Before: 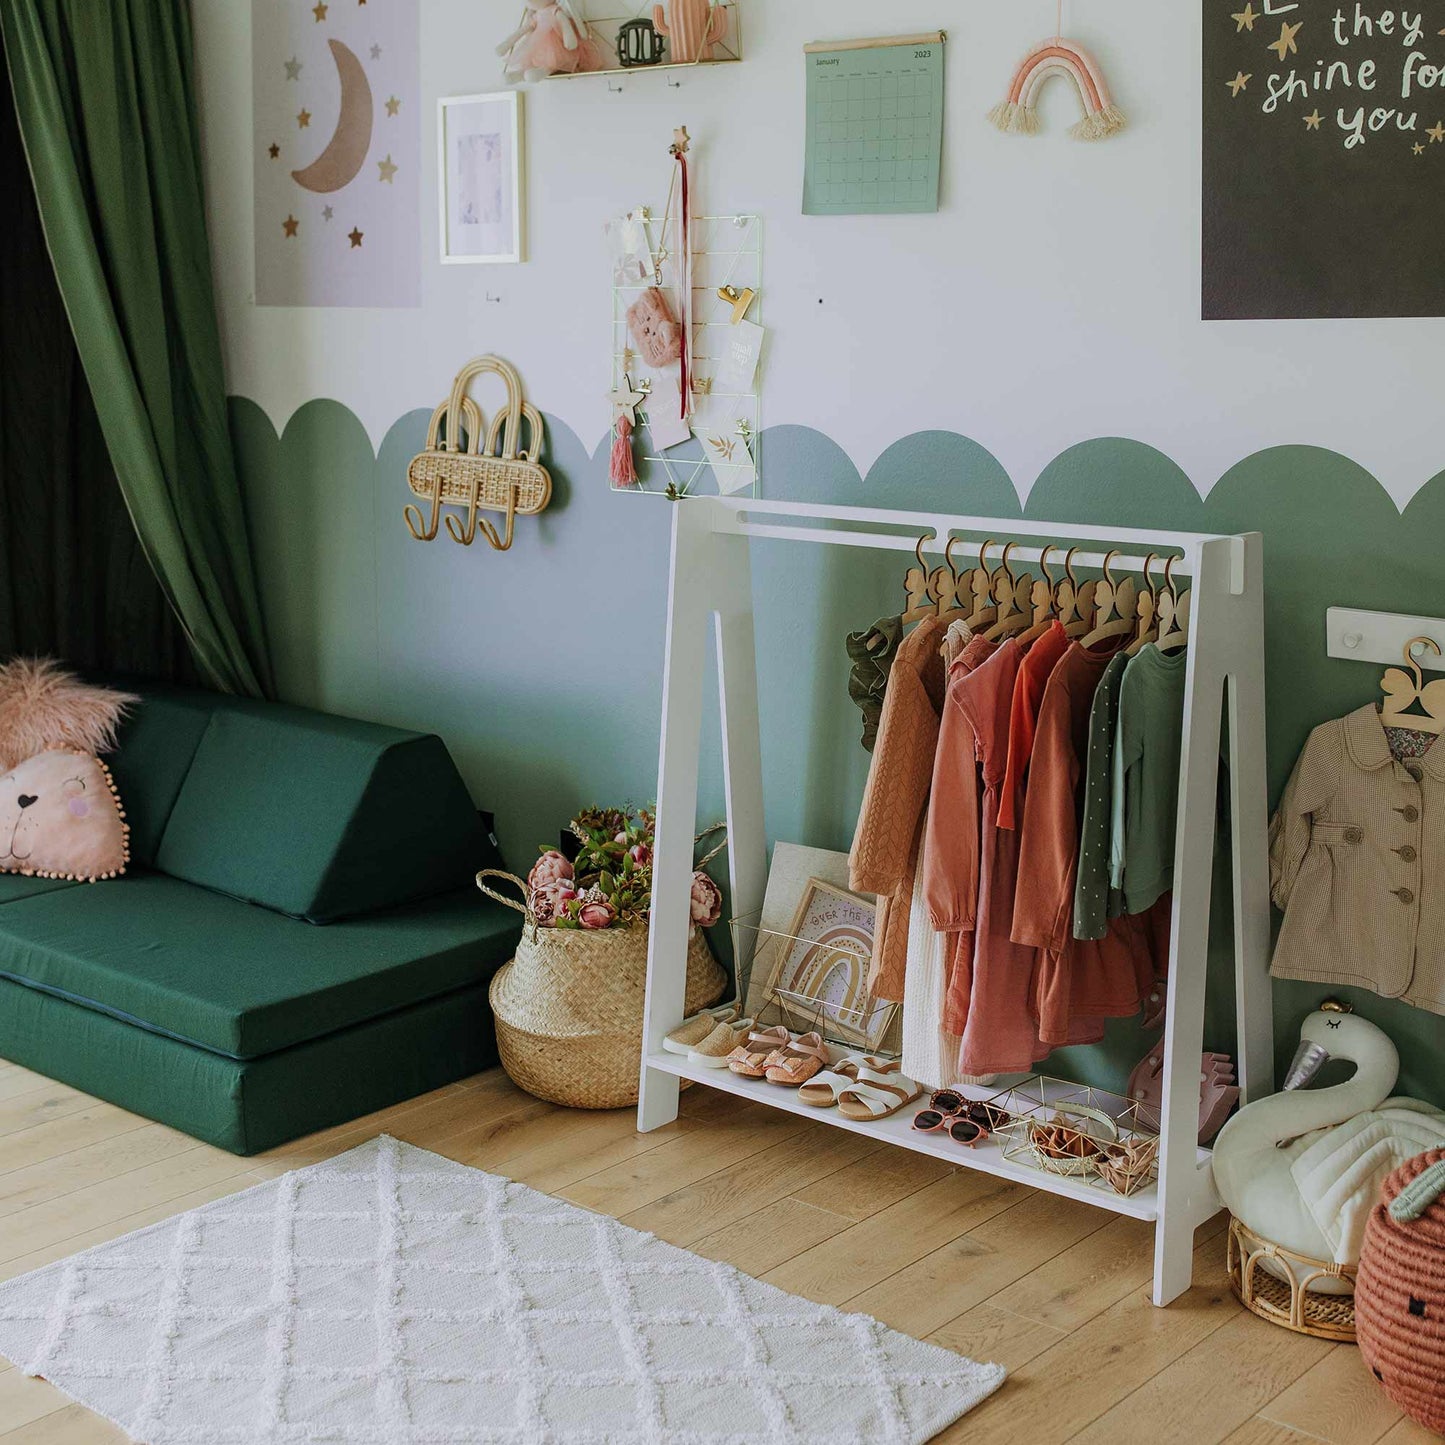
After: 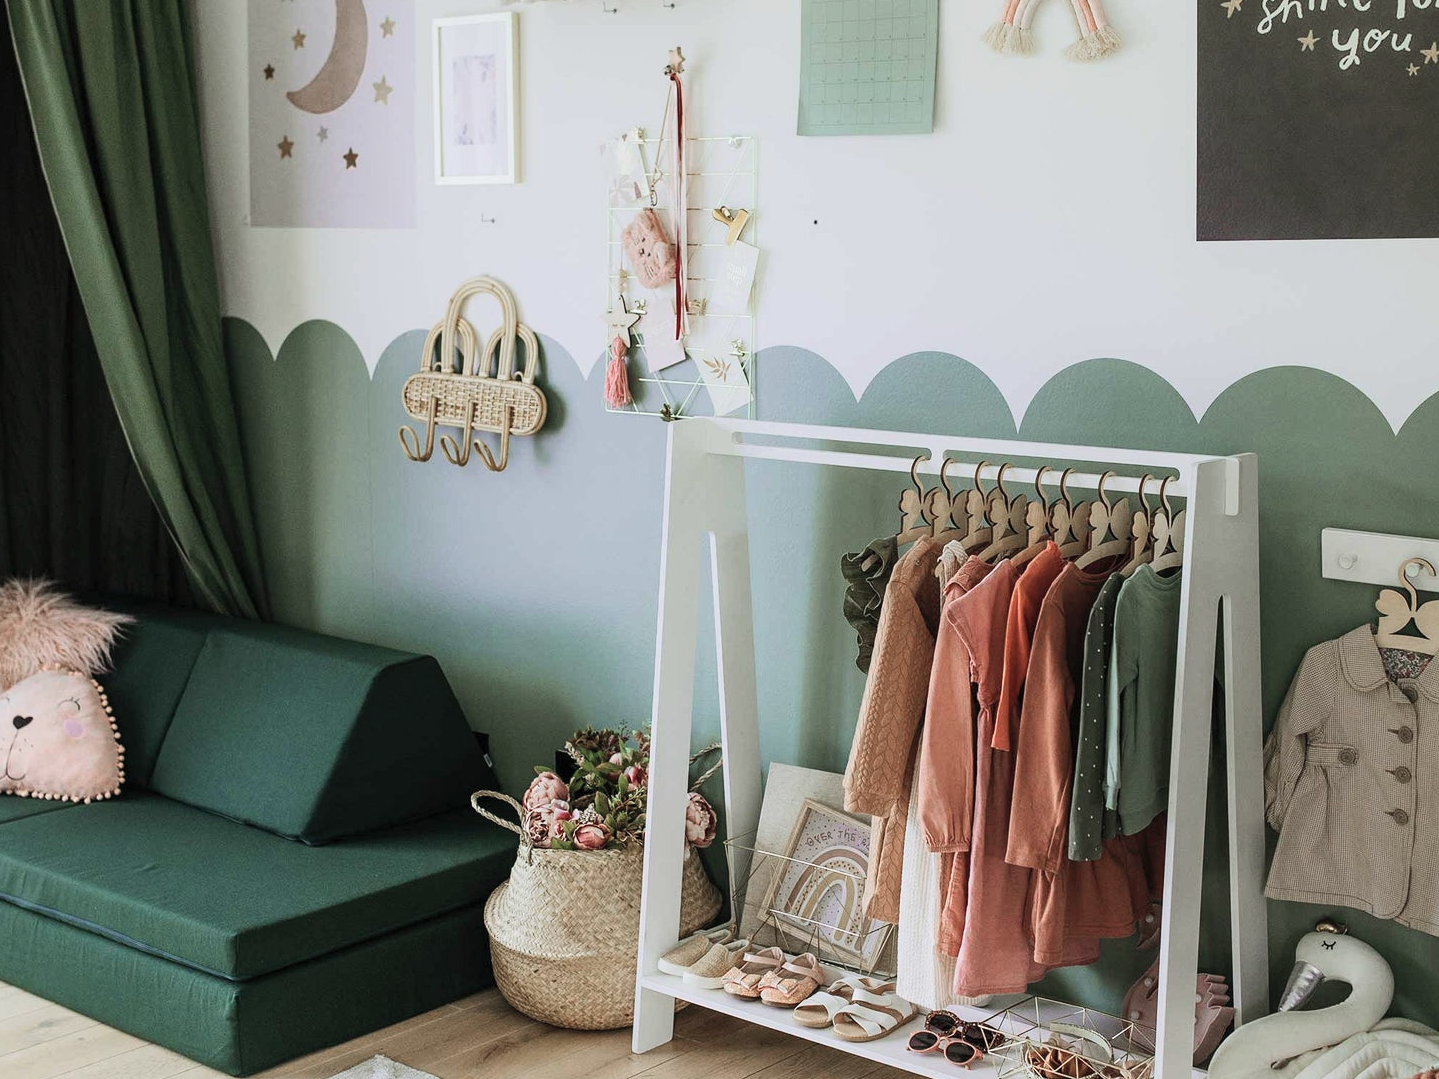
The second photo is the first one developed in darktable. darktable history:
color zones: curves: ch0 [(0, 0.559) (0.153, 0.551) (0.229, 0.5) (0.429, 0.5) (0.571, 0.5) (0.714, 0.5) (0.857, 0.5) (1, 0.559)]; ch1 [(0, 0.417) (0.112, 0.336) (0.213, 0.26) (0.429, 0.34) (0.571, 0.35) (0.683, 0.331) (0.857, 0.344) (1, 0.417)]
crop: left 0.387%, top 5.469%, bottom 19.809%
contrast brightness saturation: contrast 0.2, brightness 0.16, saturation 0.22
